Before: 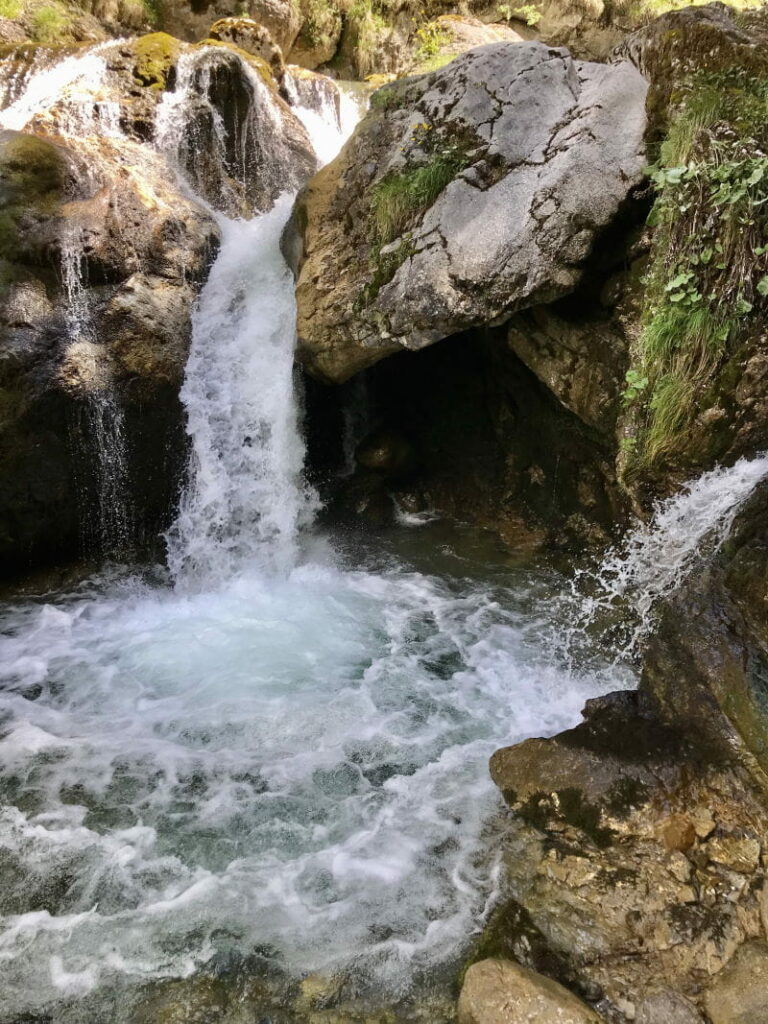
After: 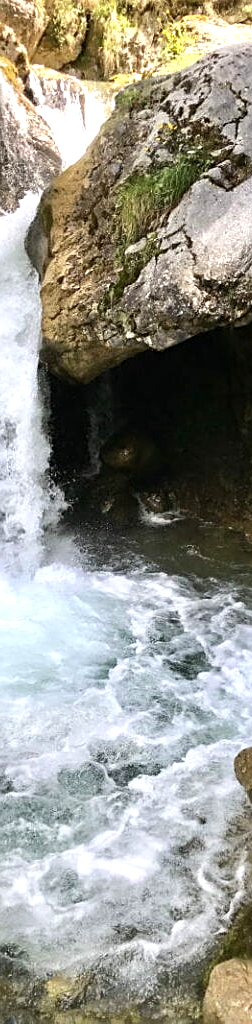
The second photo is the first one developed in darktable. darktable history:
tone equalizer: -8 EV -0.737 EV, -7 EV -0.7 EV, -6 EV -0.571 EV, -5 EV -0.37 EV, -3 EV 0.4 EV, -2 EV 0.6 EV, -1 EV 0.683 EV, +0 EV 0.75 EV, smoothing diameter 24.8%, edges refinement/feathering 9.86, preserve details guided filter
crop: left 33.283%, right 33.8%
sharpen: on, module defaults
